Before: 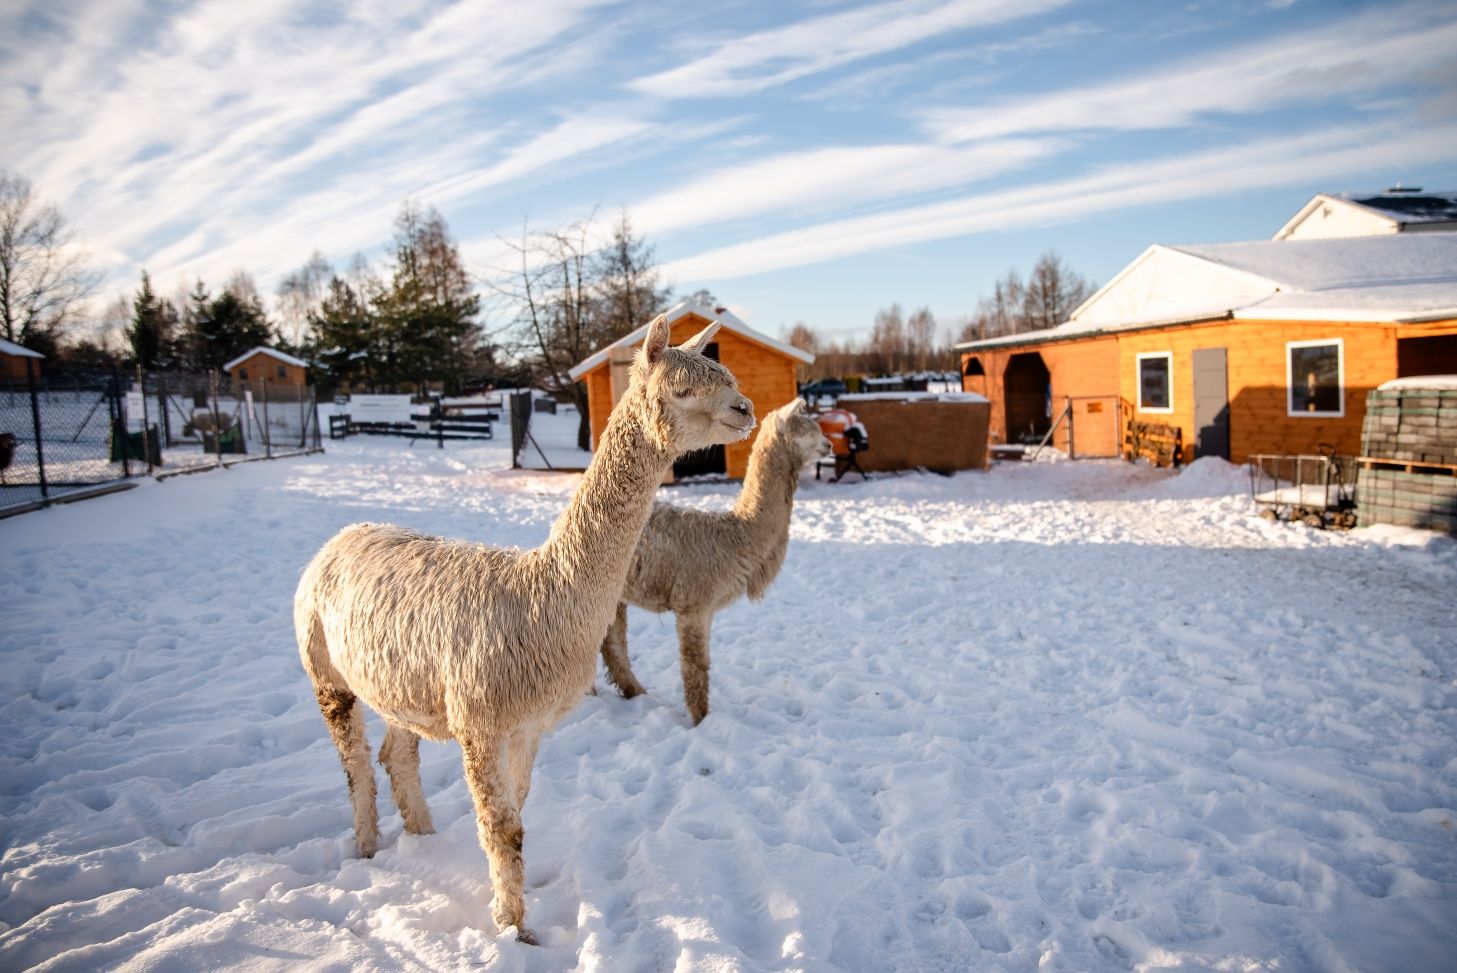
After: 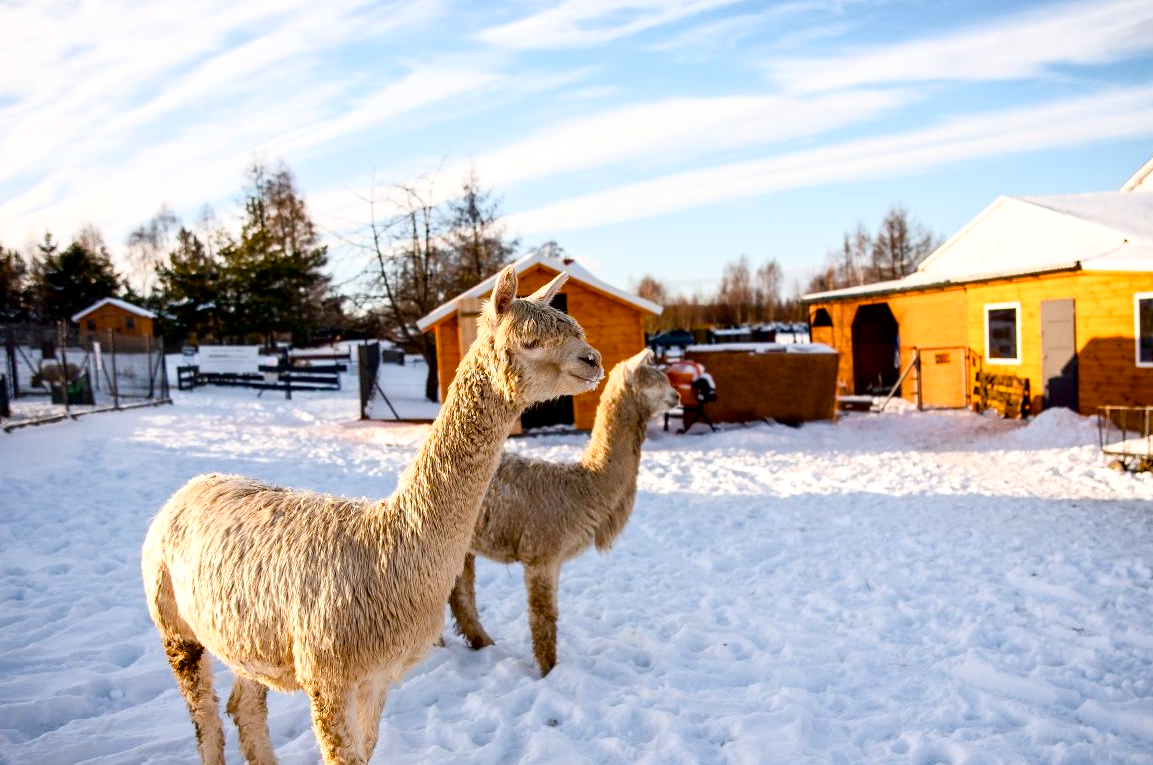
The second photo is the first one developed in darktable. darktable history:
crop and rotate: left 10.477%, top 5.066%, right 10.345%, bottom 16.309%
shadows and highlights: shadows -60.9, white point adjustment -5.2, highlights 60.51
local contrast: mode bilateral grid, contrast 20, coarseness 49, detail 119%, midtone range 0.2
color balance rgb: power › hue 330.14°, perceptual saturation grading › global saturation 36.999%, perceptual saturation grading › shadows 35.87%, contrast 5.211%
